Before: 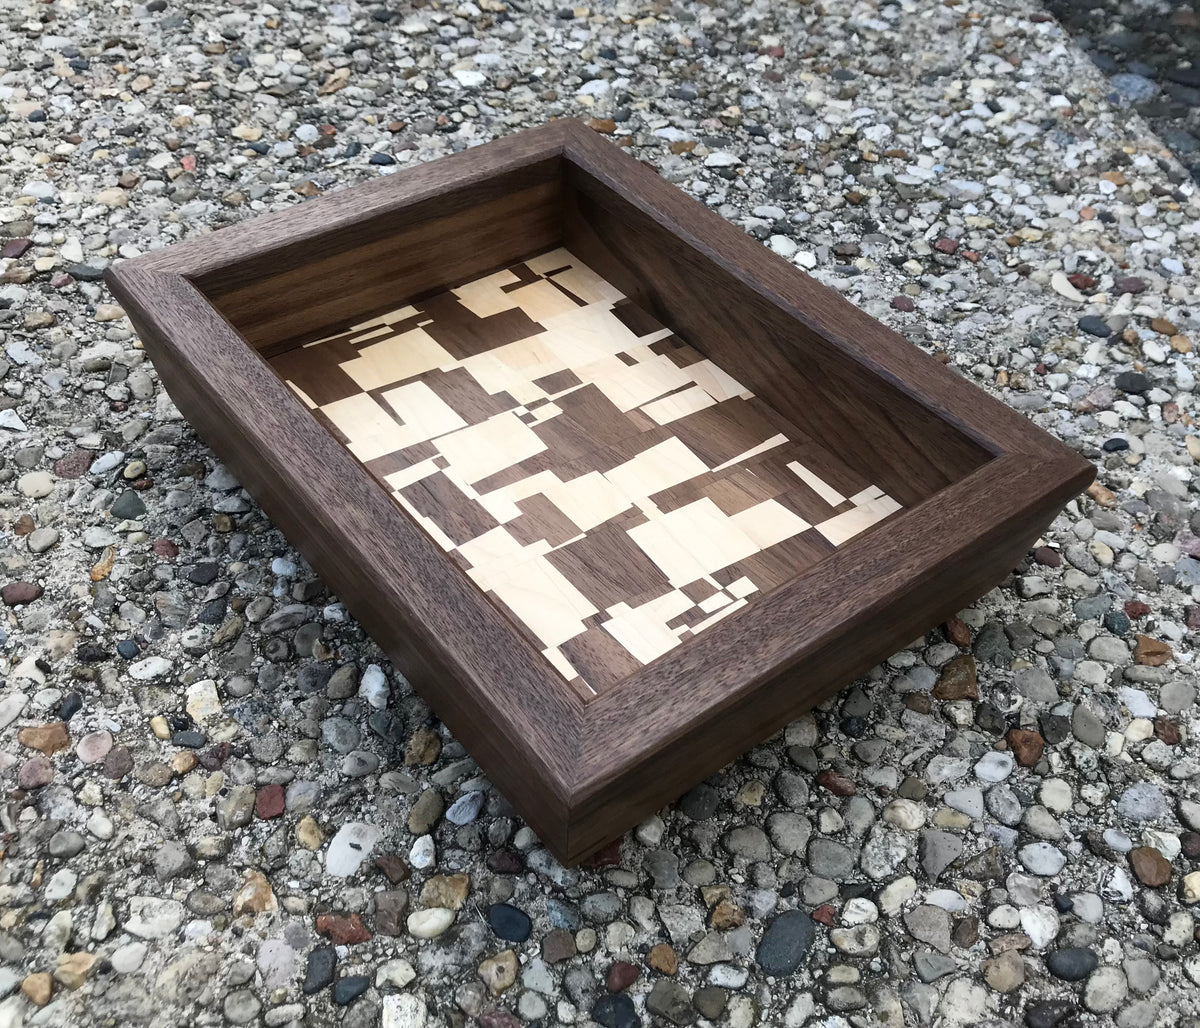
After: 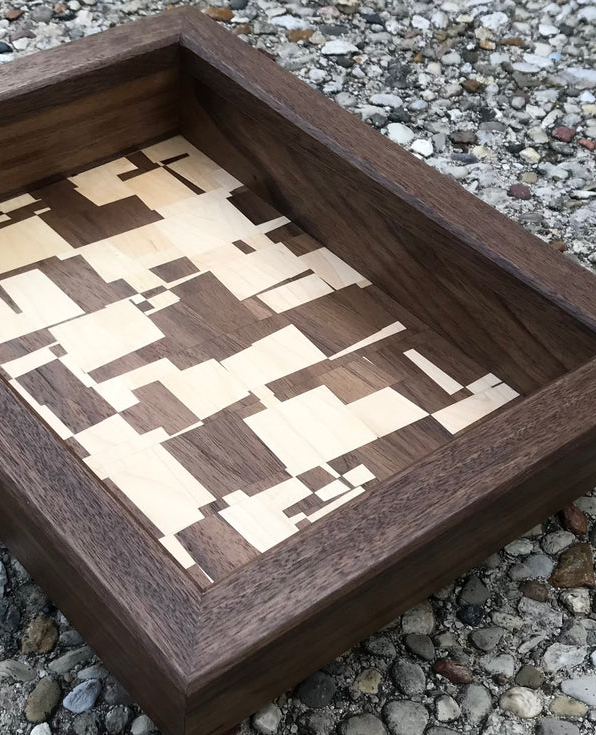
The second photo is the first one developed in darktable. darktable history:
crop: left 31.946%, top 10.941%, right 18.332%, bottom 17.491%
